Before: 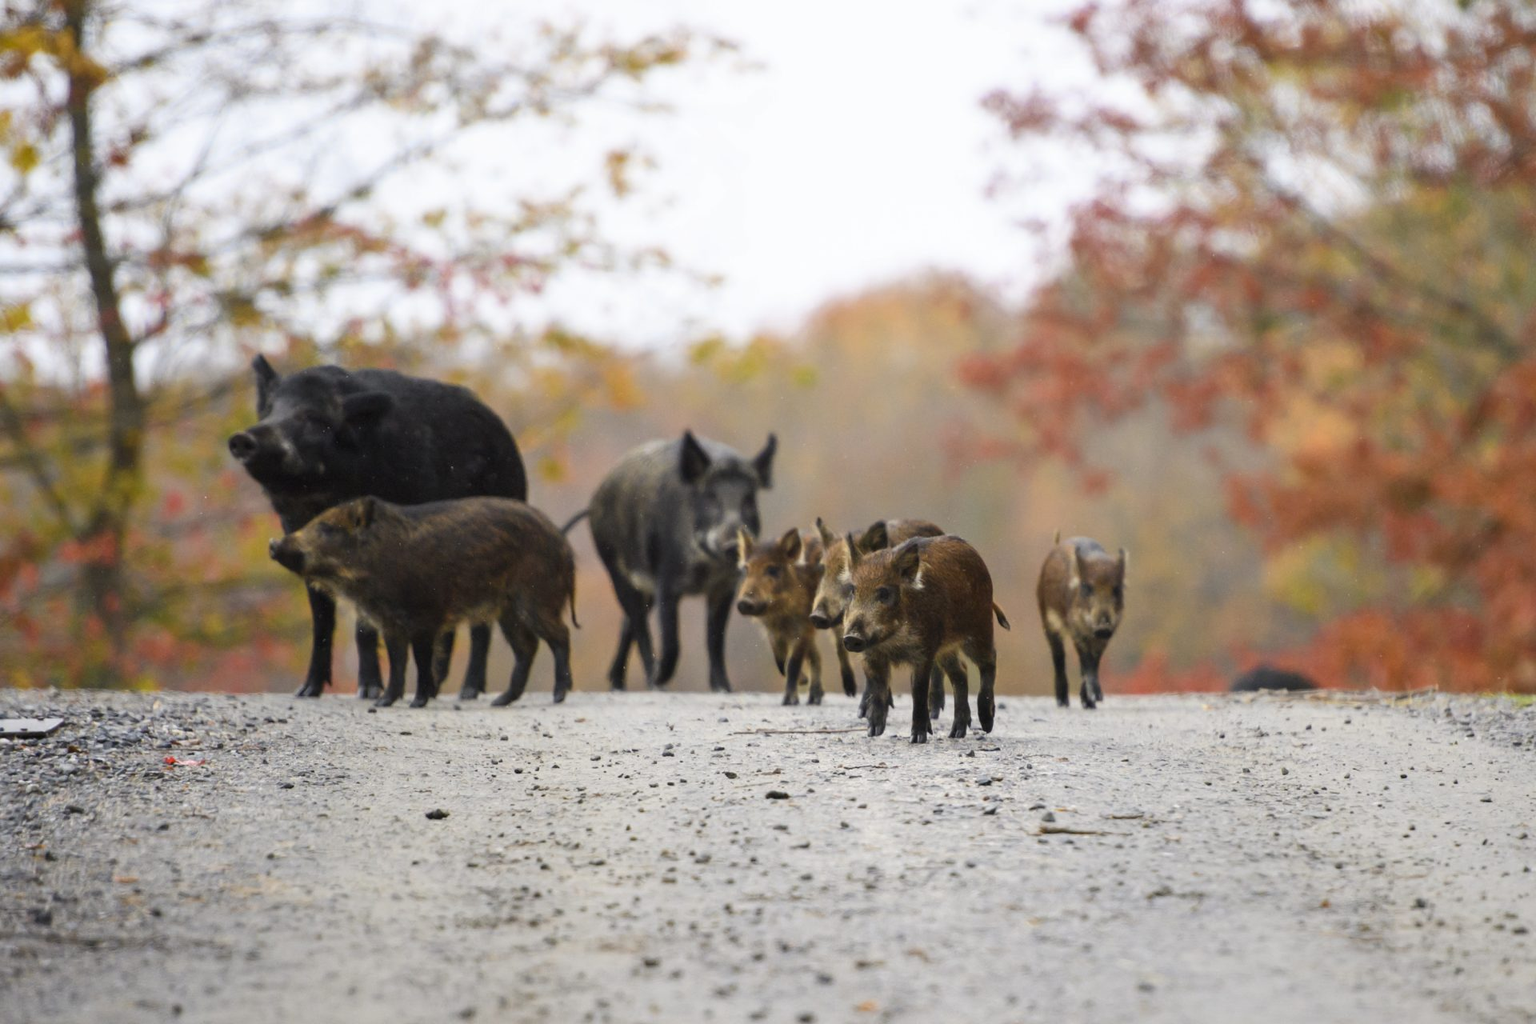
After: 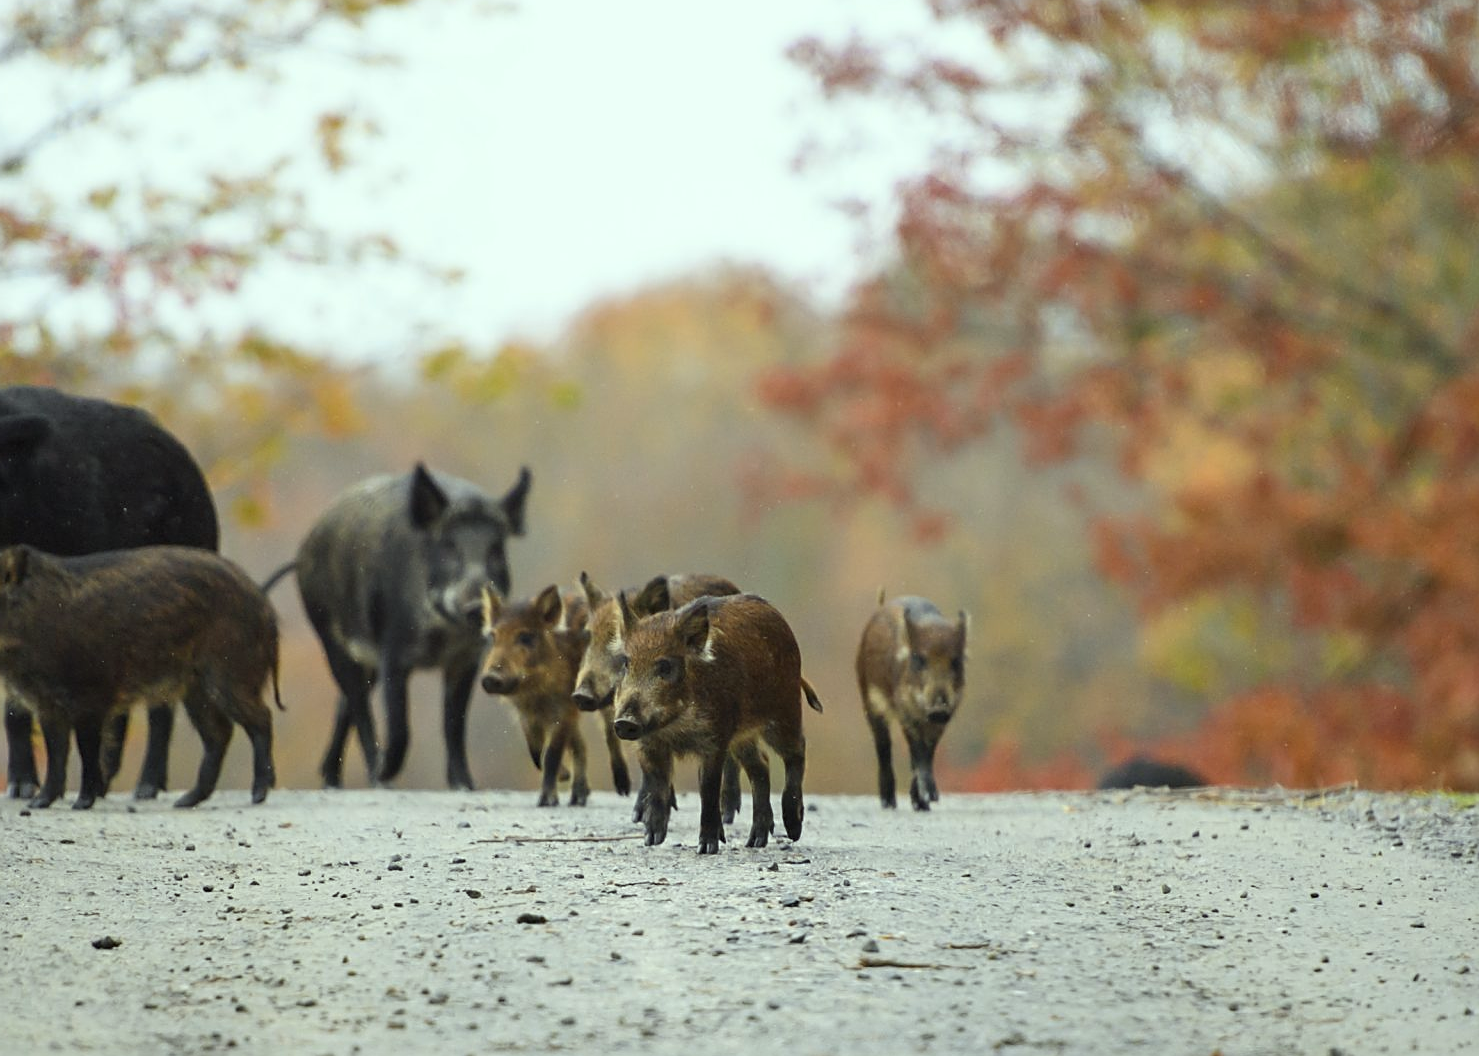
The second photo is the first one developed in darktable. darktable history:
sharpen: on, module defaults
color correction: highlights a* -8.42, highlights b* 3.14
crop: left 22.932%, top 5.904%, bottom 11.579%
